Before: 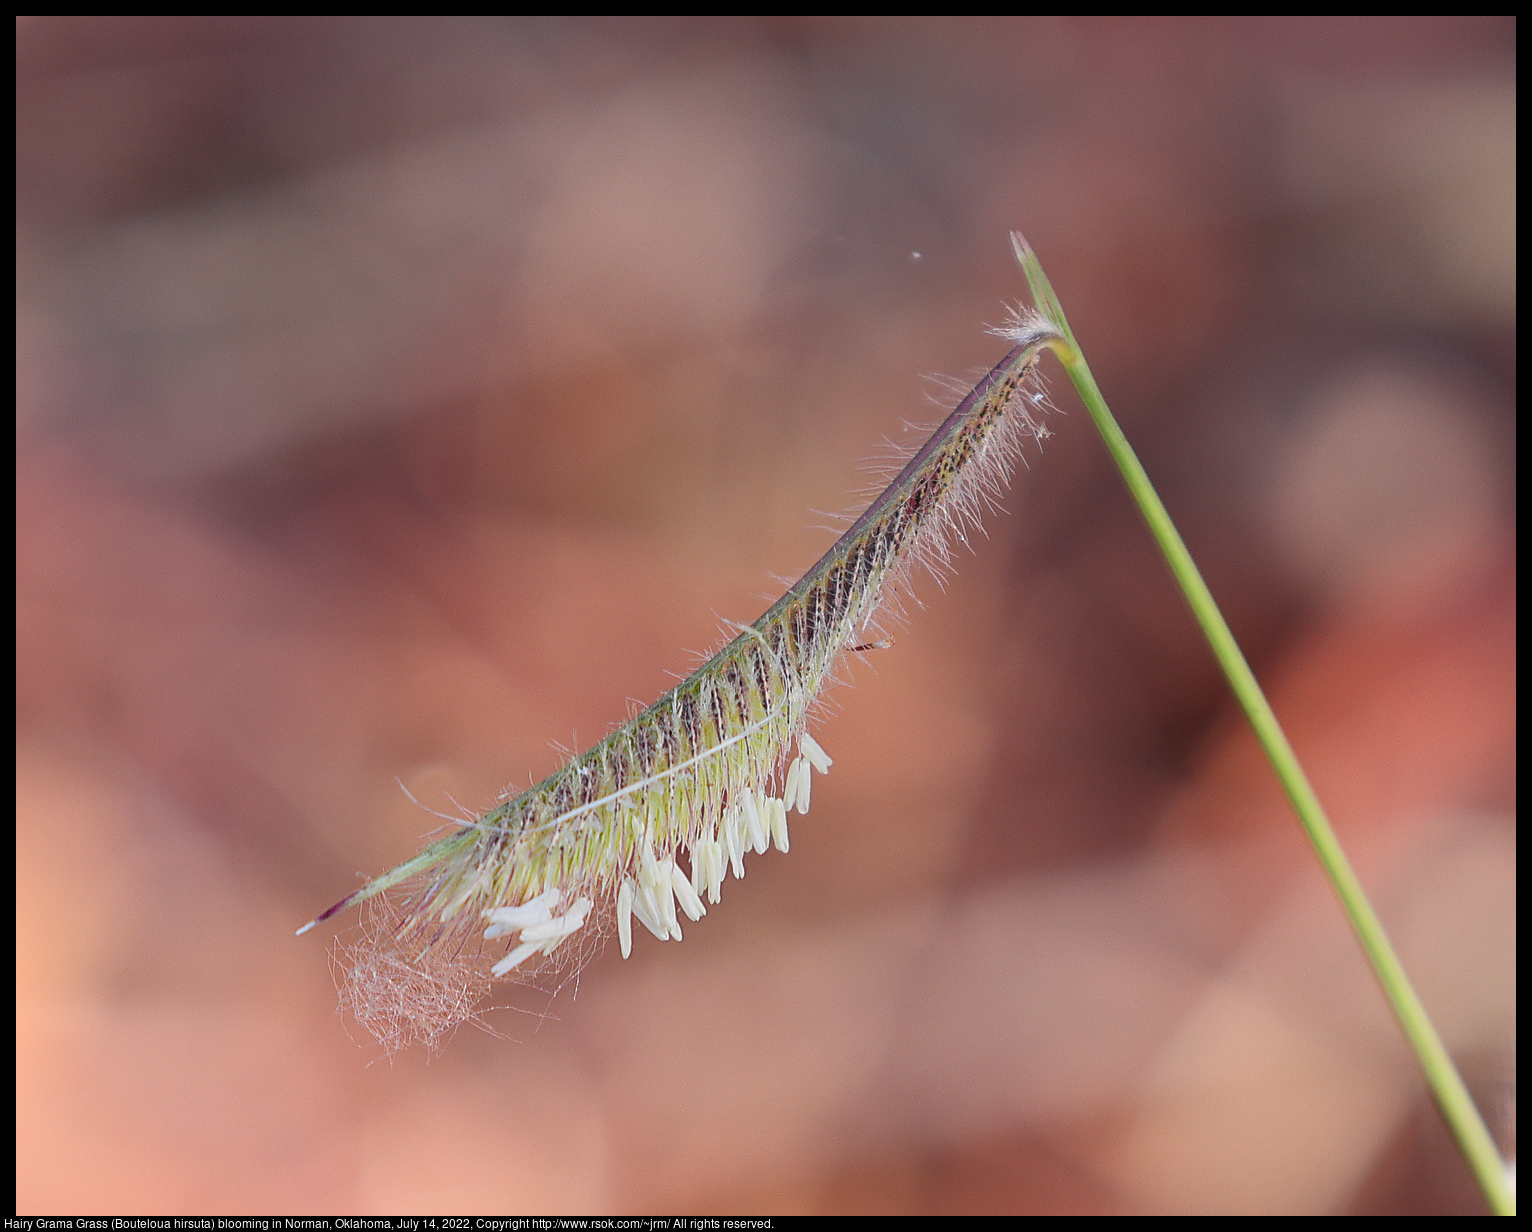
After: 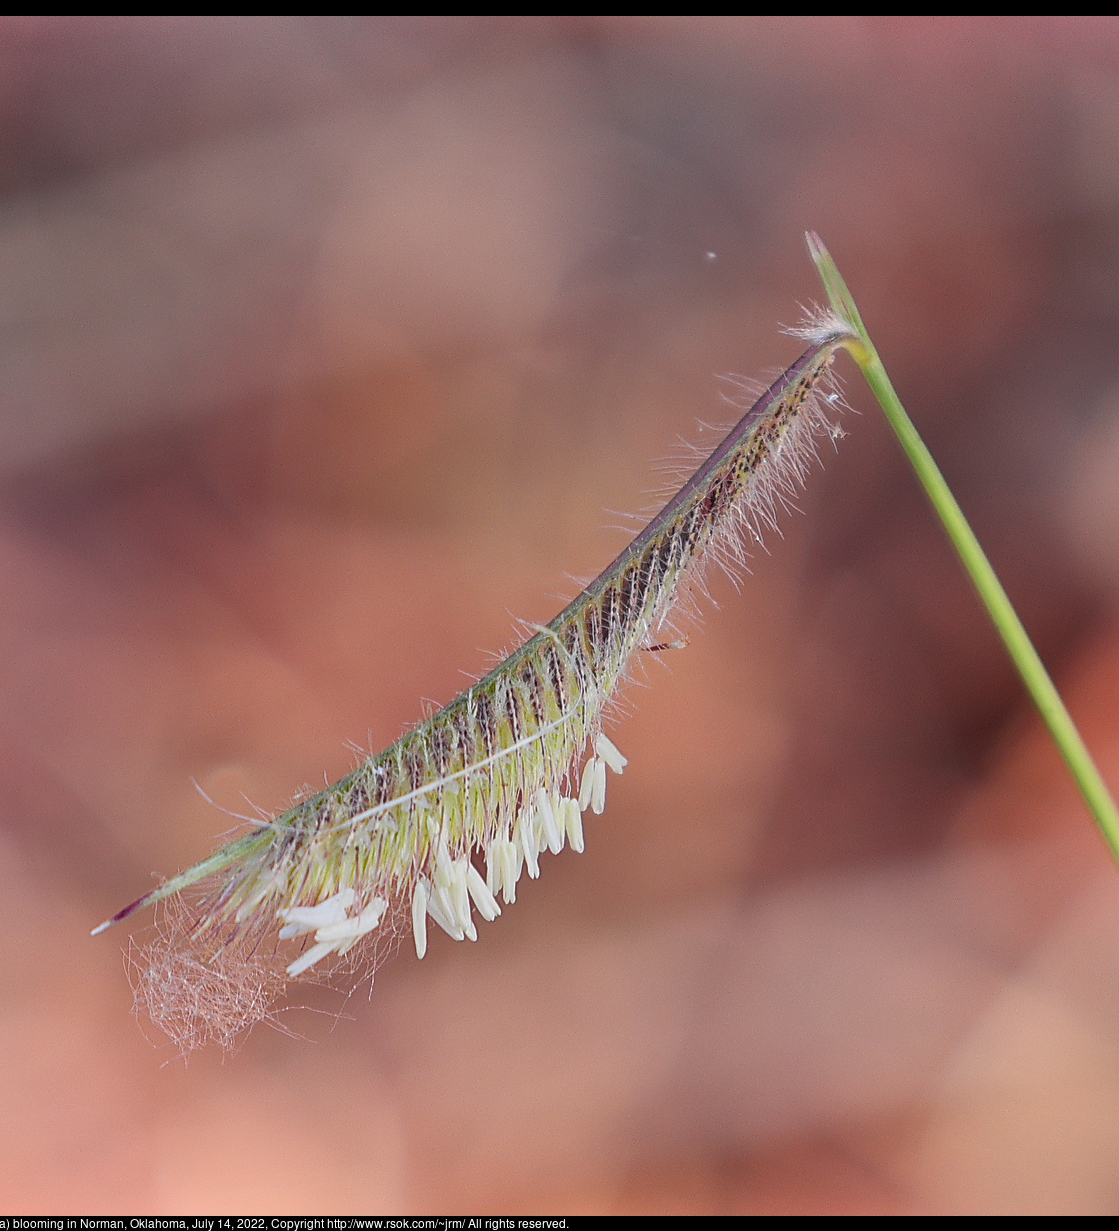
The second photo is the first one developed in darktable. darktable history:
shadows and highlights: low approximation 0.01, soften with gaussian
crop: left 13.385%, right 13.51%
exposure: compensate highlight preservation false
